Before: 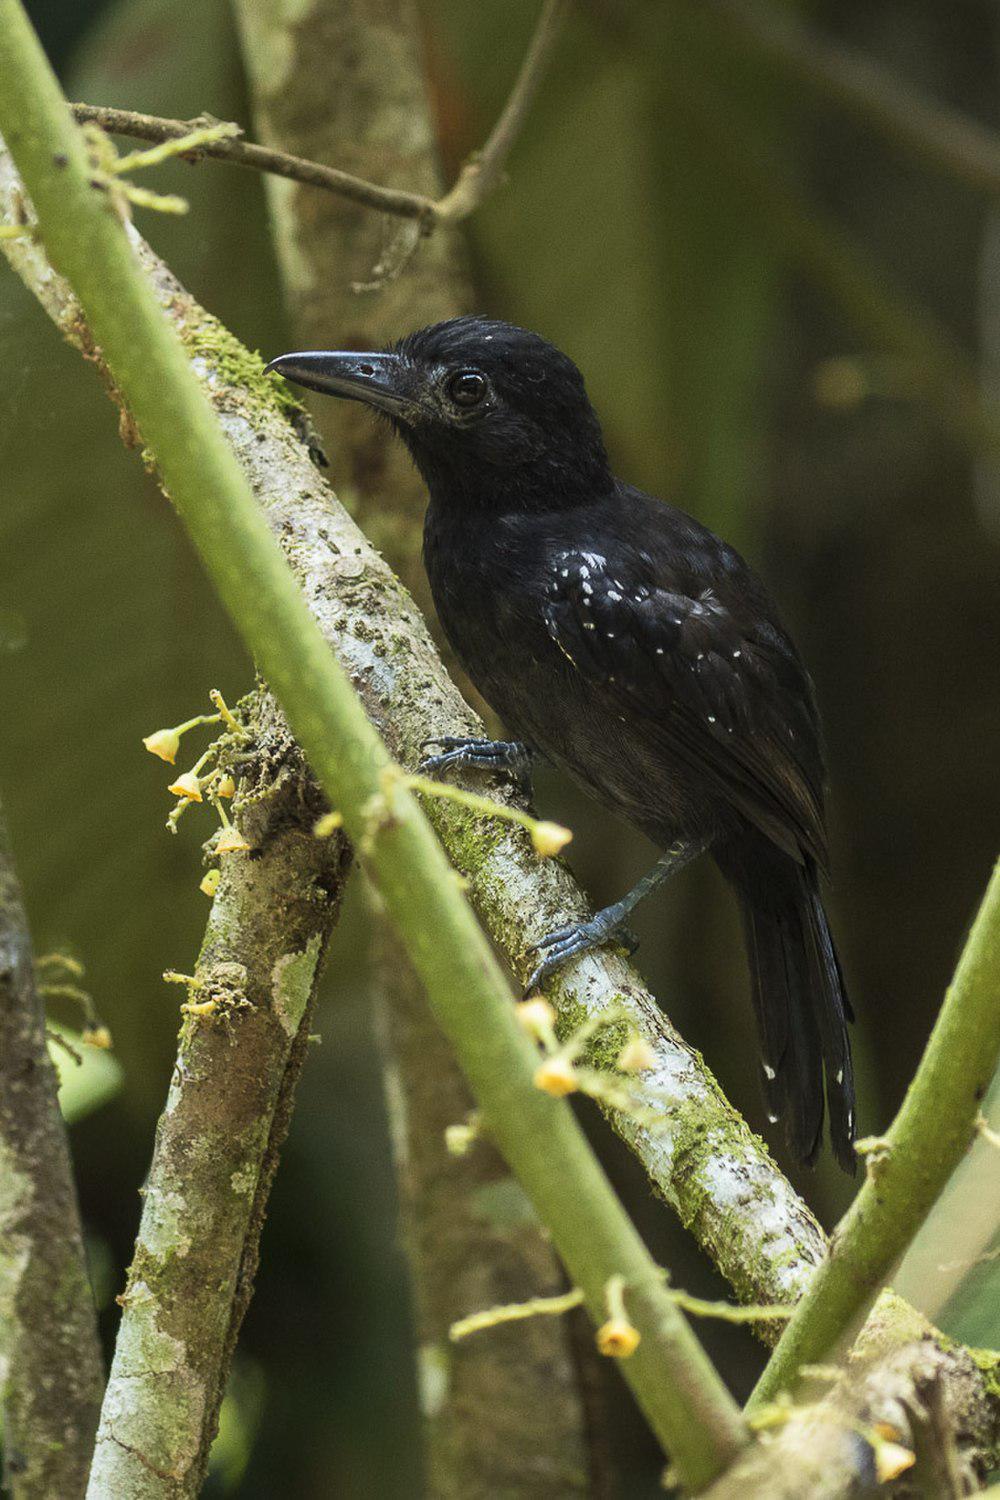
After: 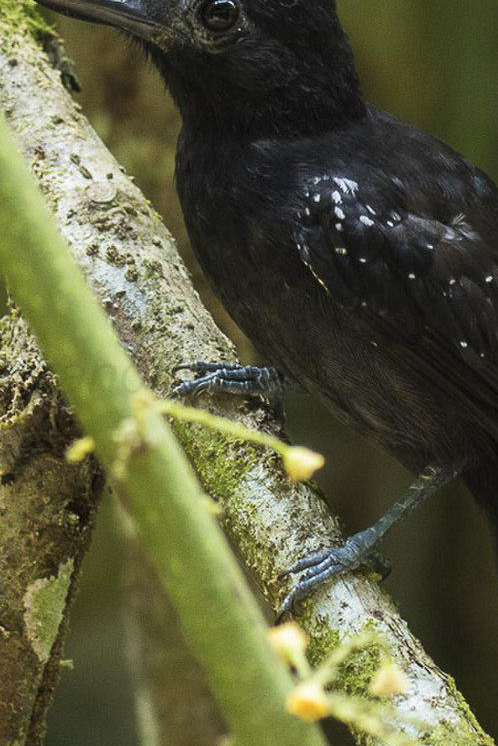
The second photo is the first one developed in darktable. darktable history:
crop: left 24.846%, top 25.019%, right 25.346%, bottom 25.224%
